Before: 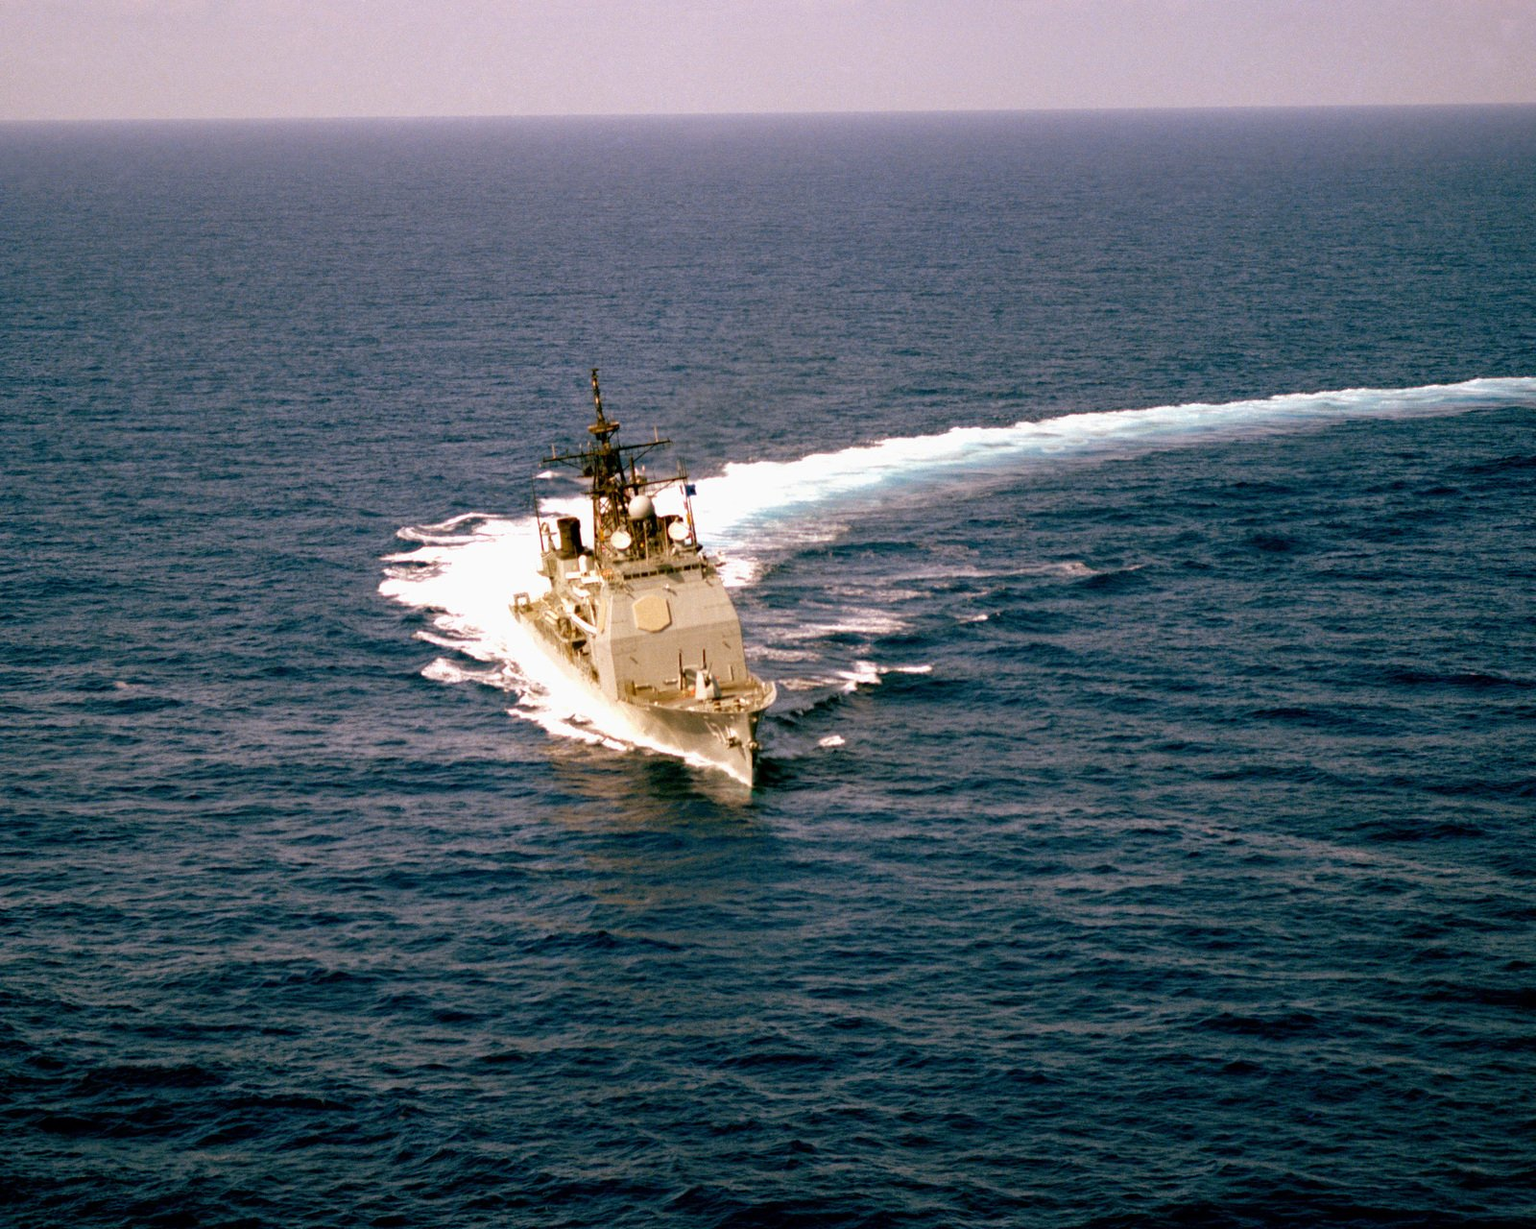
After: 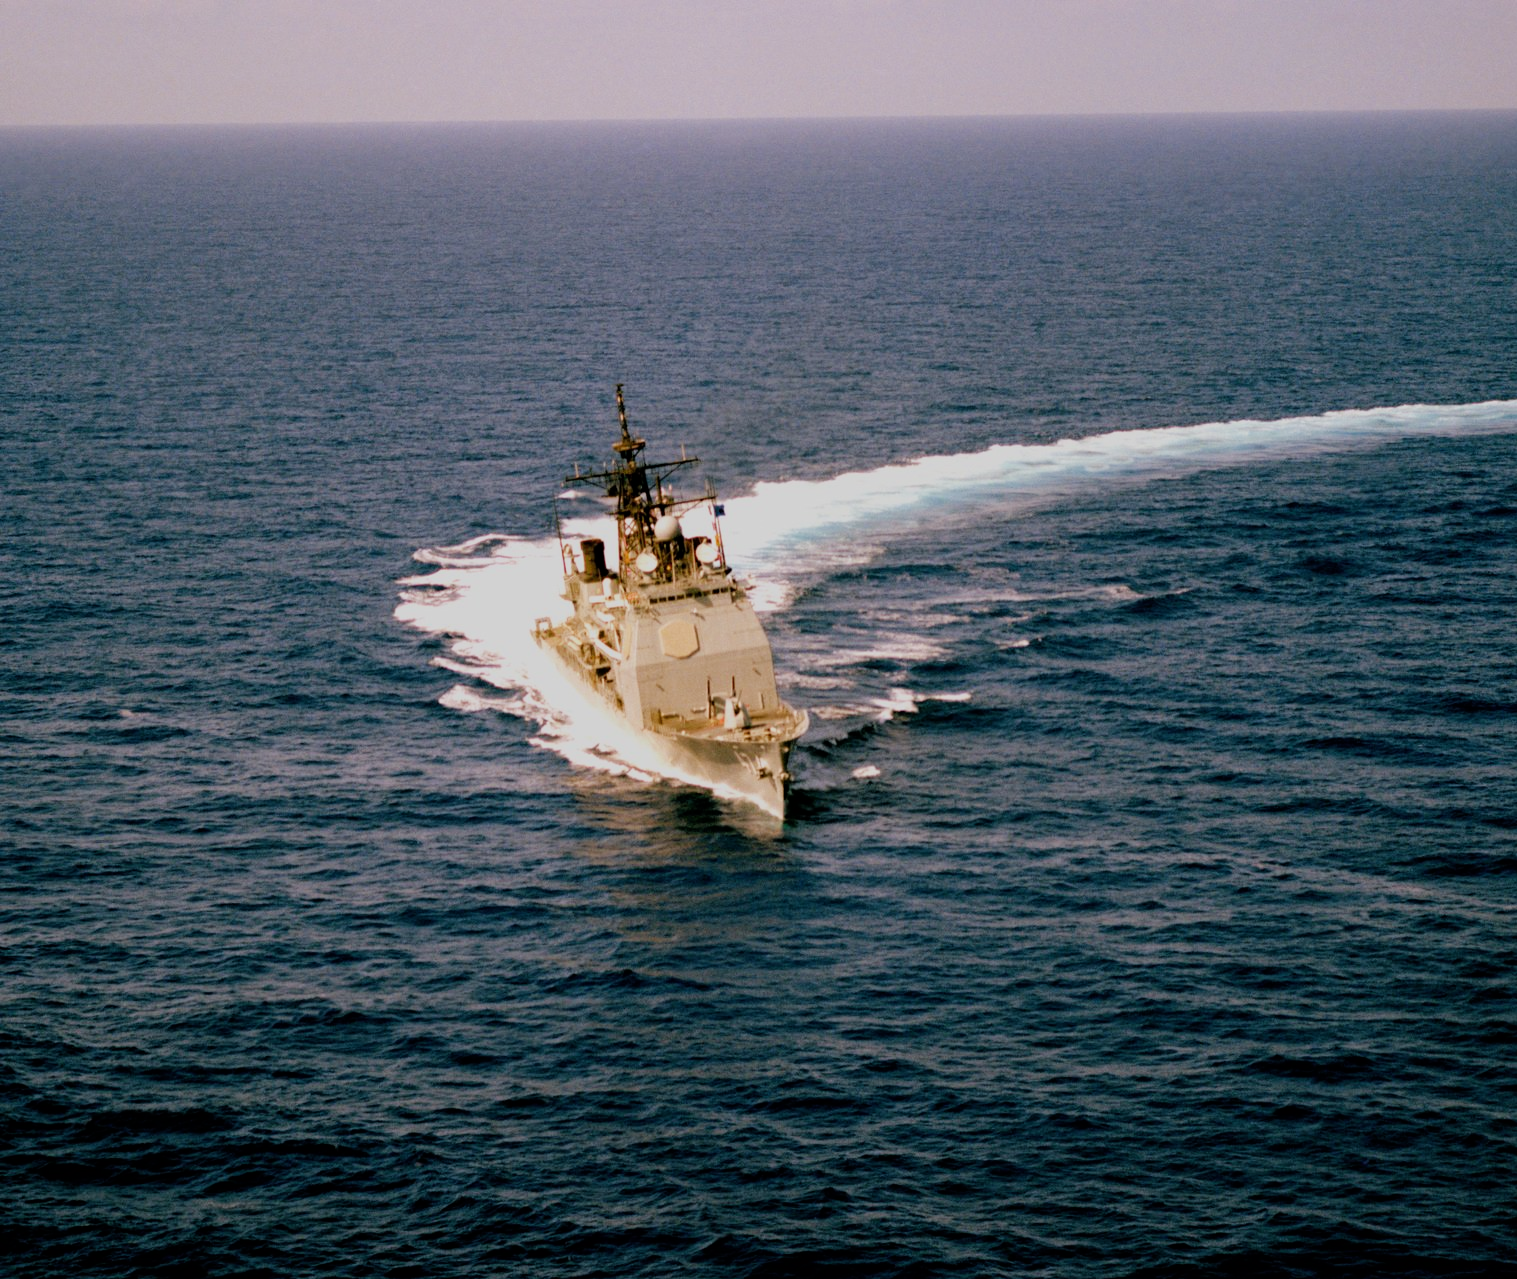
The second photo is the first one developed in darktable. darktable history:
filmic rgb: black relative exposure -7.65 EV, white relative exposure 4.56 EV, hardness 3.61
crop and rotate: right 5.167%
